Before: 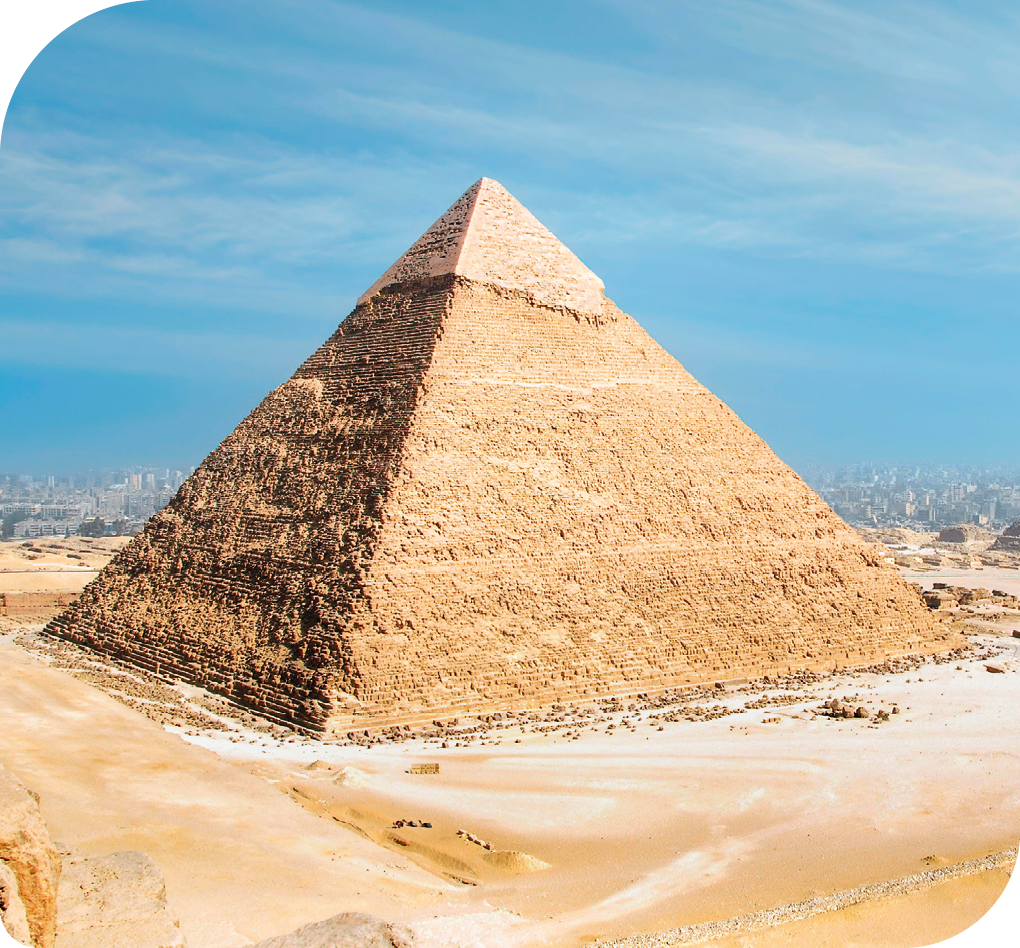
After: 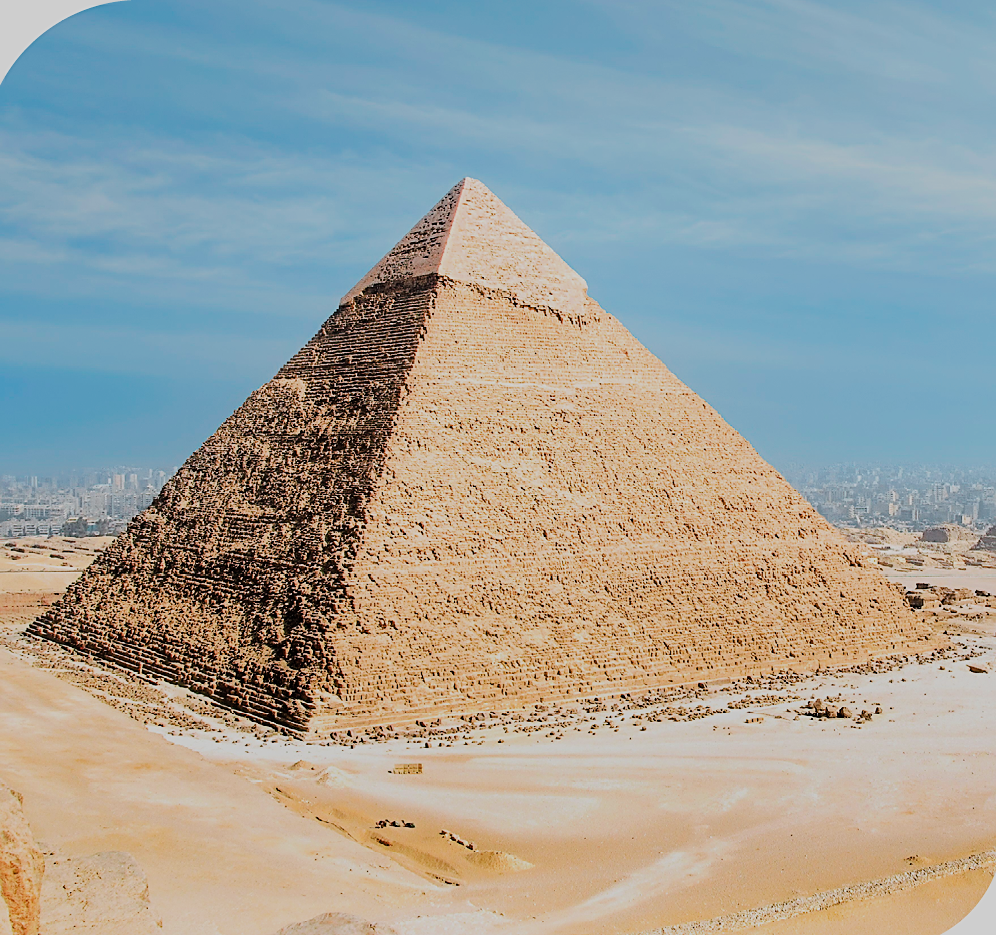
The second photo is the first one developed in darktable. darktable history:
sharpen: on, module defaults
filmic rgb: black relative exposure -6.96 EV, white relative exposure 5.6 EV, hardness 2.86
crop and rotate: left 1.735%, right 0.531%, bottom 1.314%
